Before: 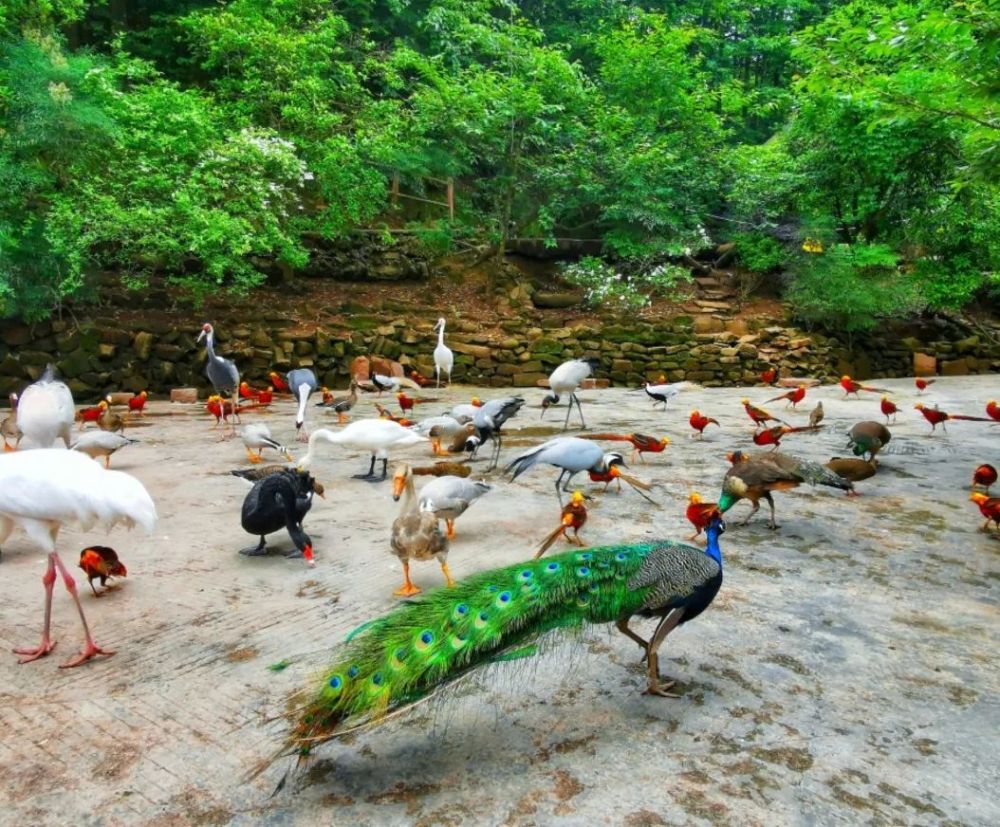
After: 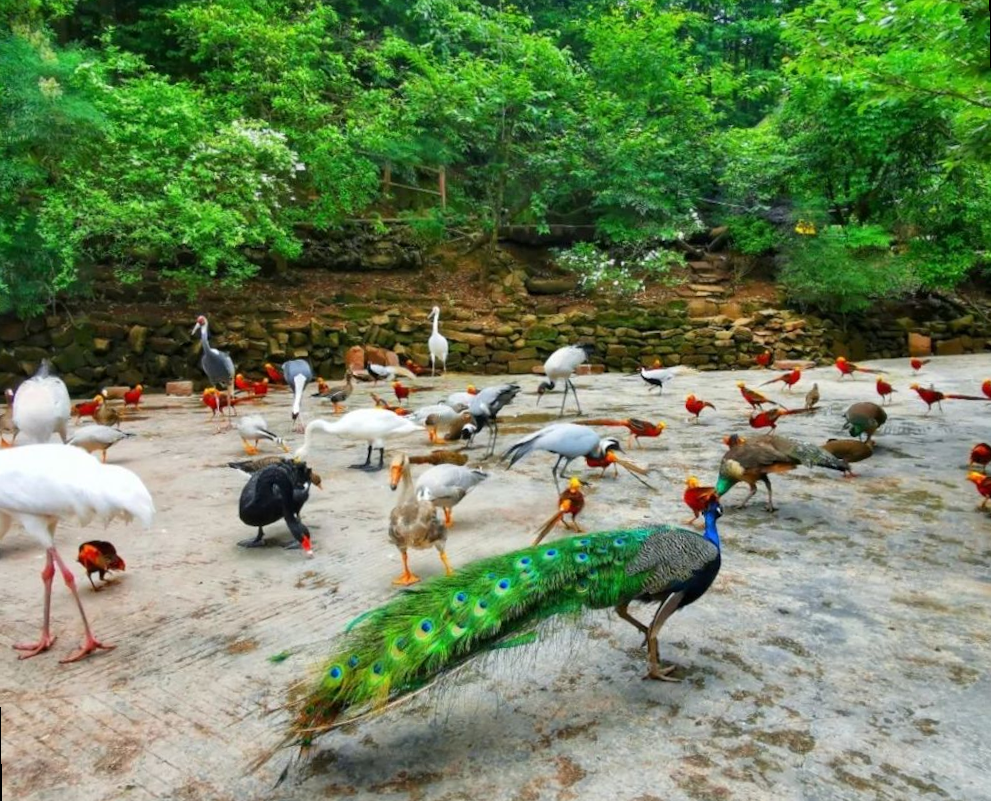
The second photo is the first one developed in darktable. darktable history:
white balance: red 1, blue 1
rotate and perspective: rotation -1°, crop left 0.011, crop right 0.989, crop top 0.025, crop bottom 0.975
